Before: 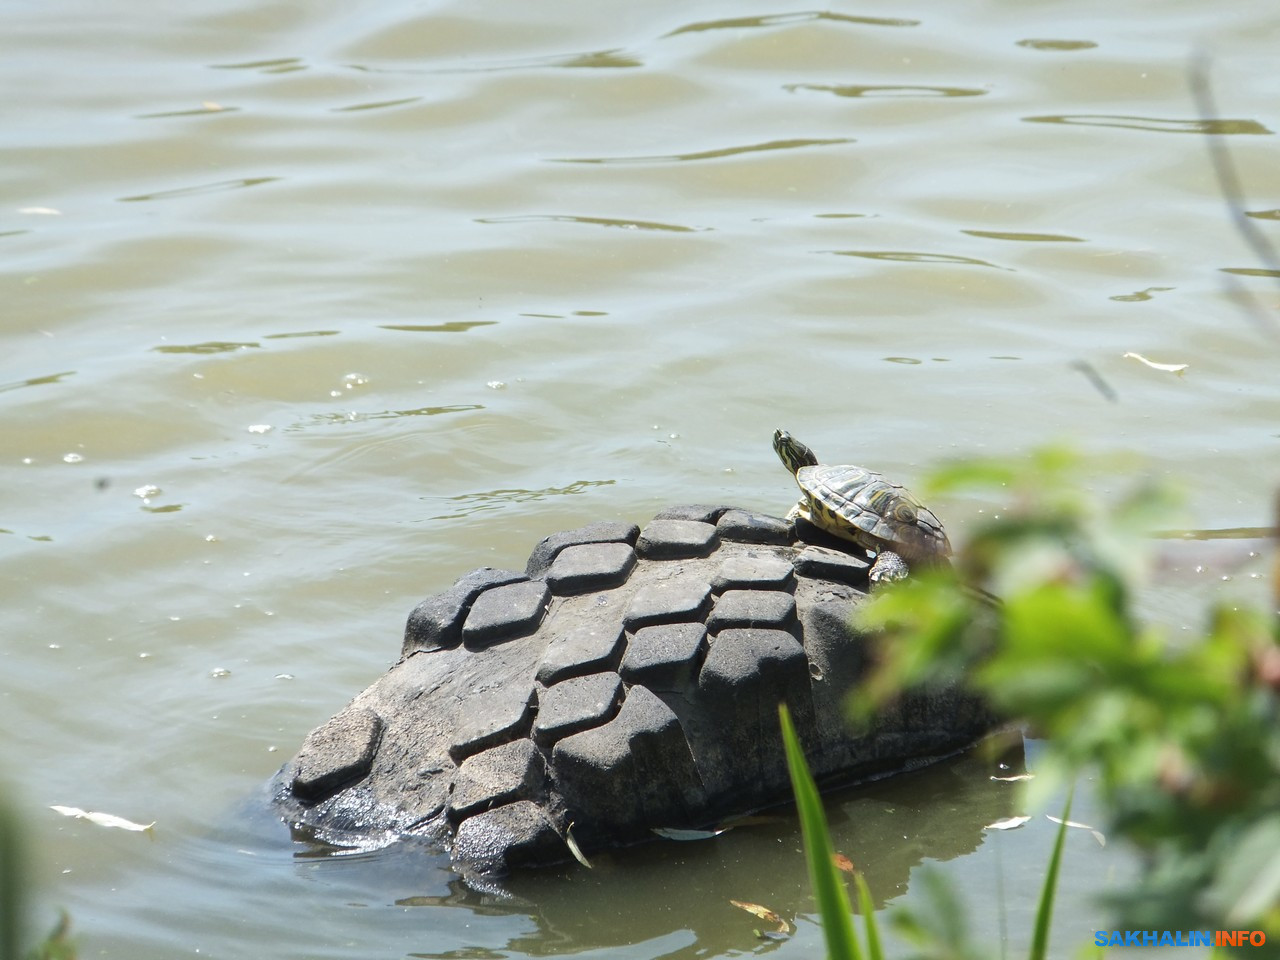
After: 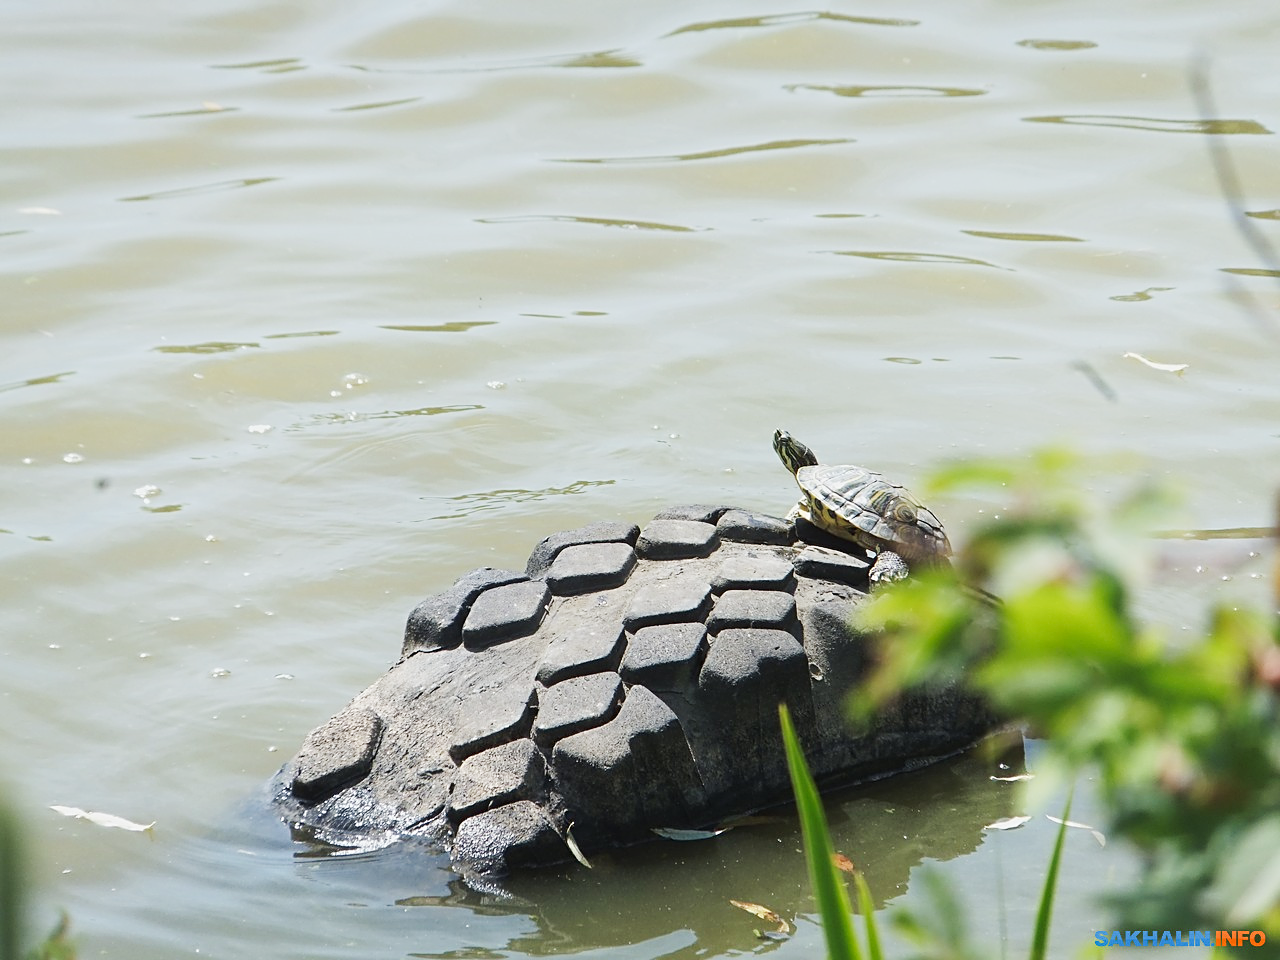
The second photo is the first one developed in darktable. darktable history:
sharpen: on, module defaults
tone curve: curves: ch0 [(0, 0.013) (0.036, 0.045) (0.274, 0.286) (0.566, 0.623) (0.794, 0.827) (1, 0.953)]; ch1 [(0, 0) (0.389, 0.403) (0.462, 0.48) (0.499, 0.5) (0.524, 0.527) (0.57, 0.599) (0.626, 0.65) (0.761, 0.781) (1, 1)]; ch2 [(0, 0) (0.464, 0.478) (0.5, 0.501) (0.533, 0.542) (0.599, 0.613) (0.704, 0.731) (1, 1)], preserve colors none
